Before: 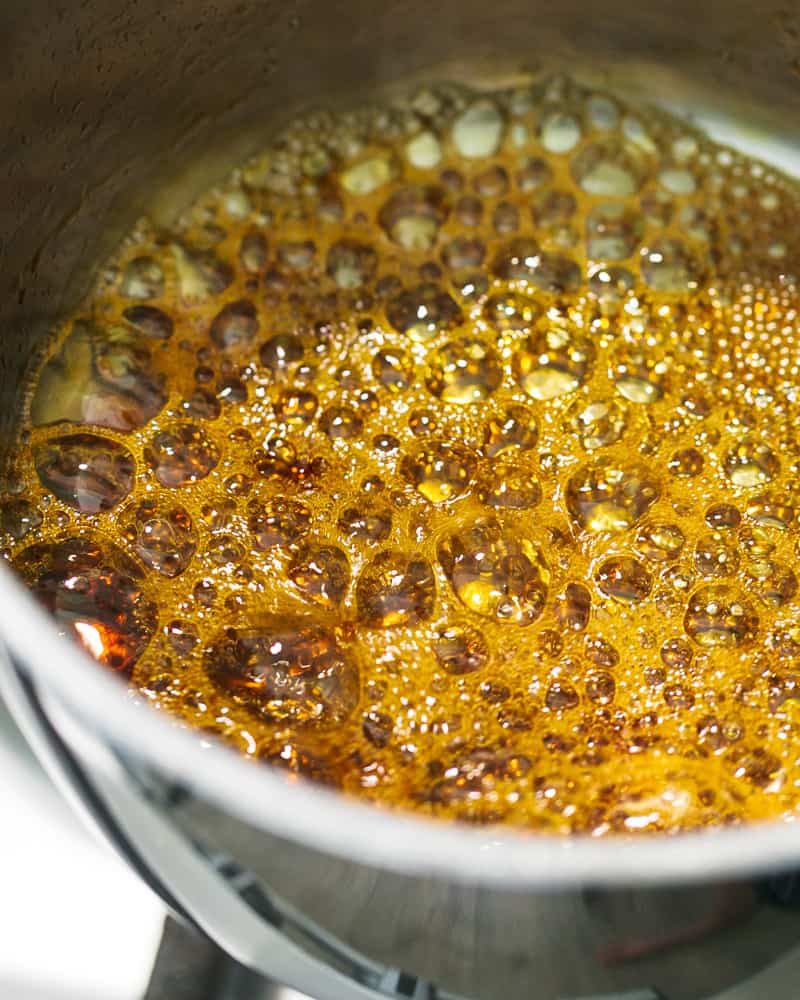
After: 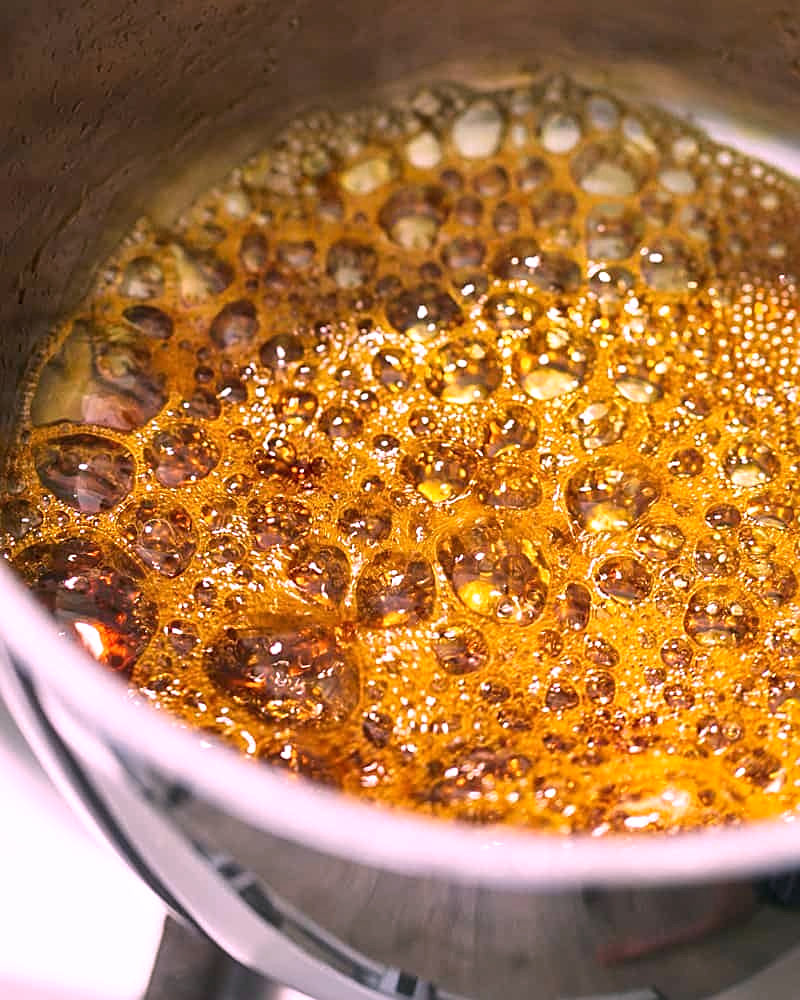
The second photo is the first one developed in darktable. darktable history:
shadows and highlights: shadows 25, highlights -25
local contrast: mode bilateral grid, contrast 10, coarseness 25, detail 110%, midtone range 0.2
white balance: red 1.188, blue 1.11
sharpen: on, module defaults
